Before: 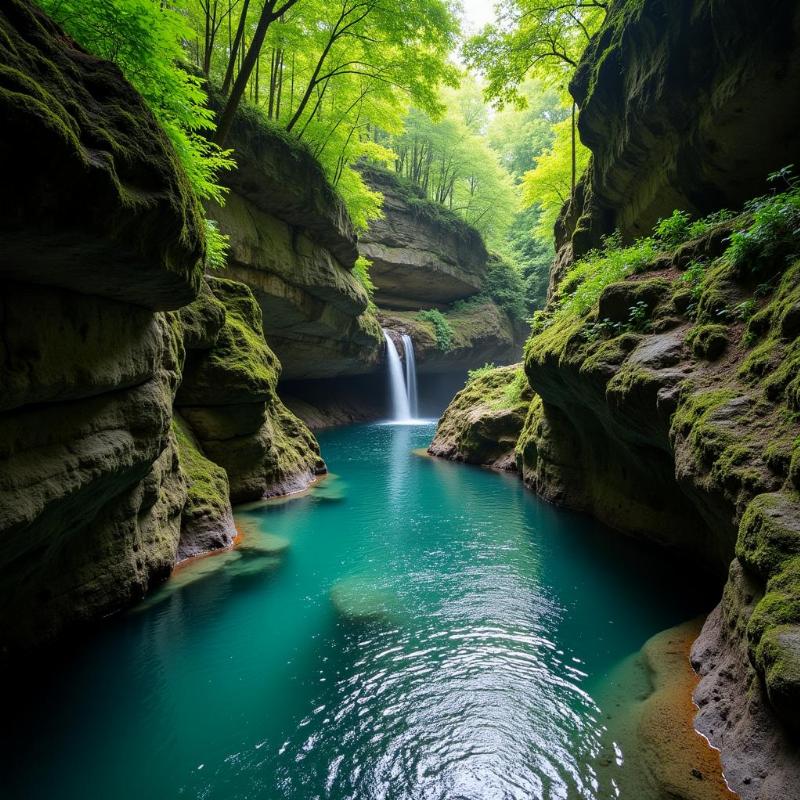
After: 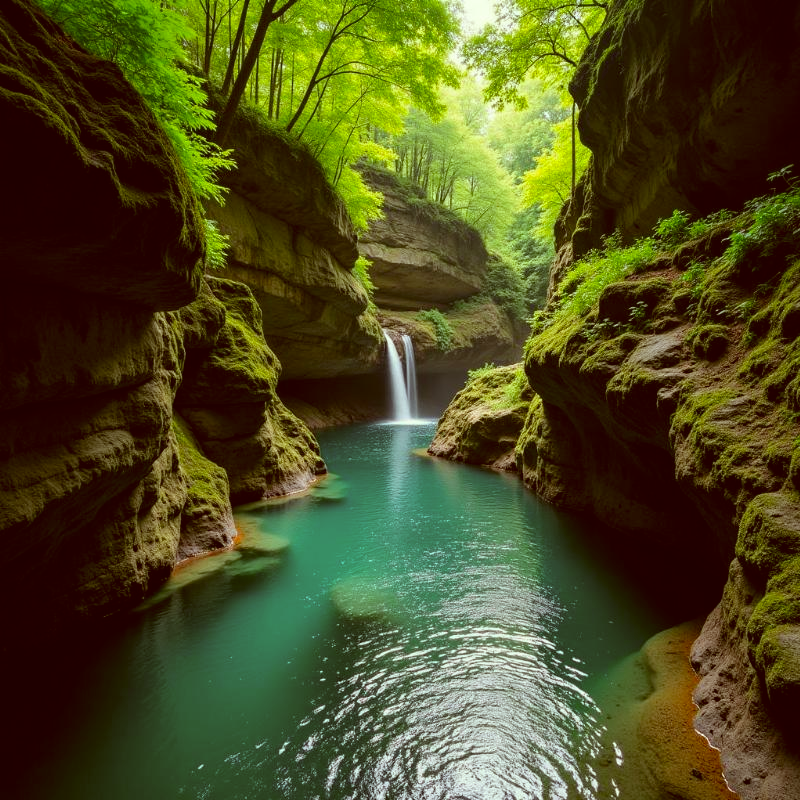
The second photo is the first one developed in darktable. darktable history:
color correction: highlights a* -6.18, highlights b* 9.21, shadows a* 10.16, shadows b* 23.79
